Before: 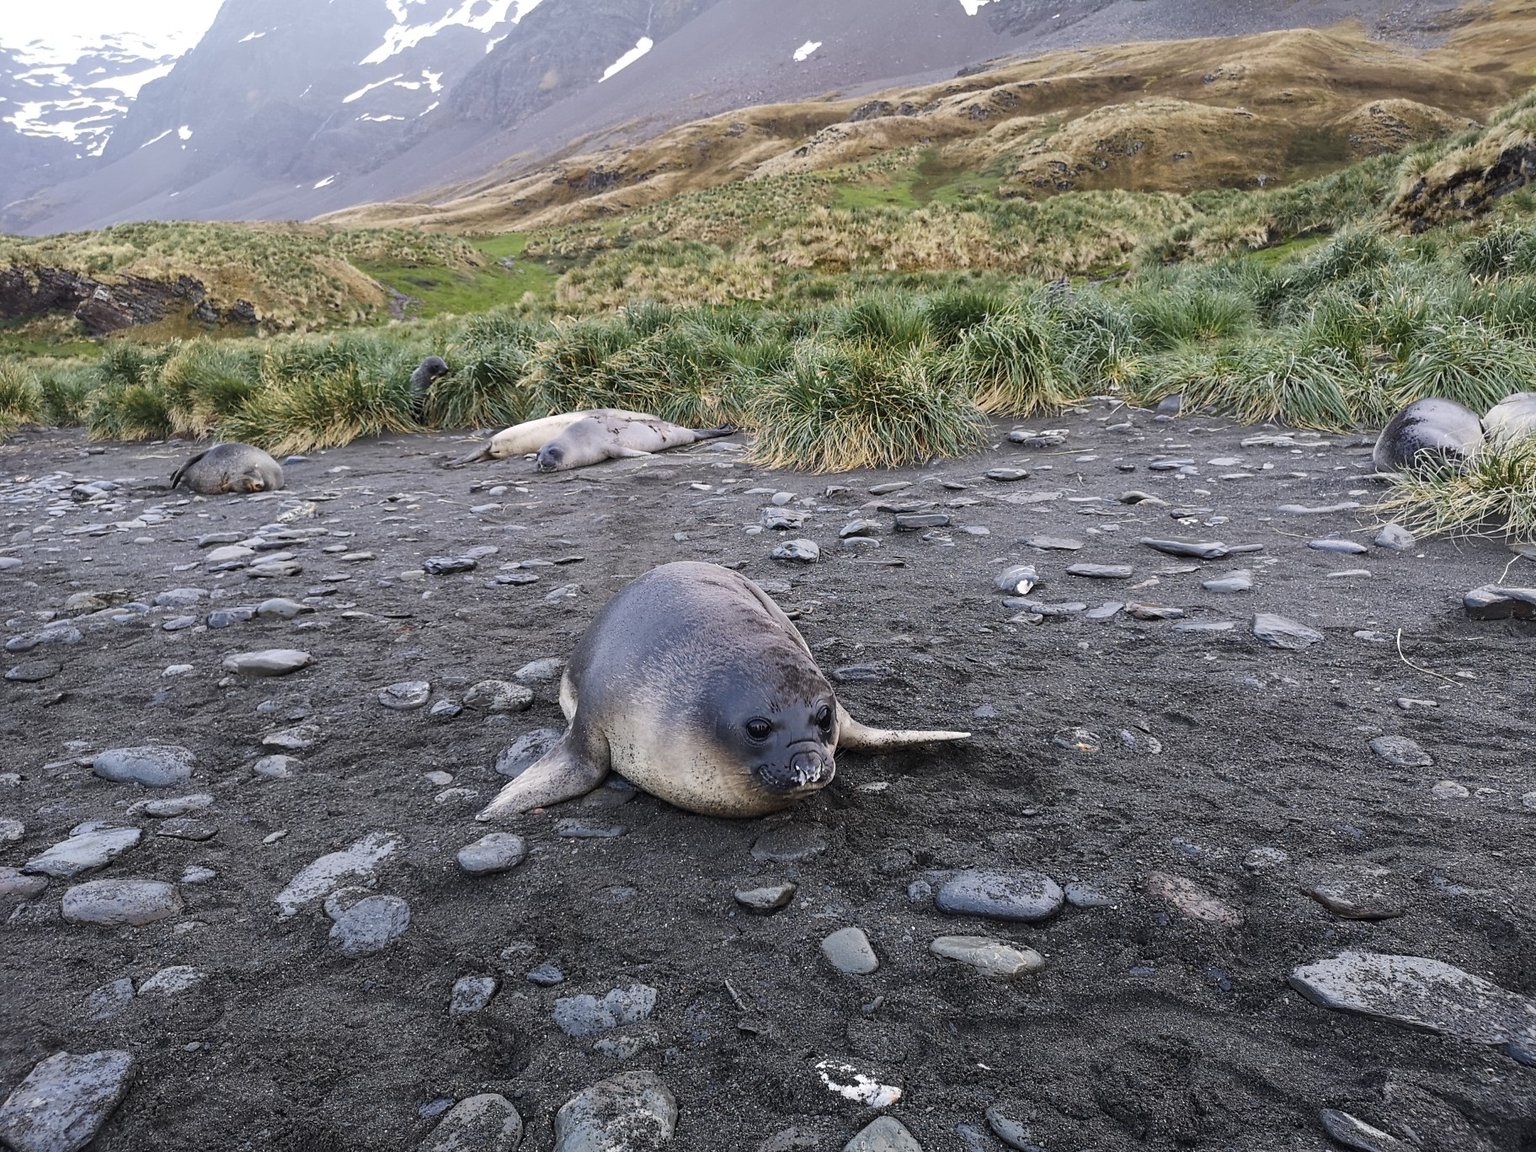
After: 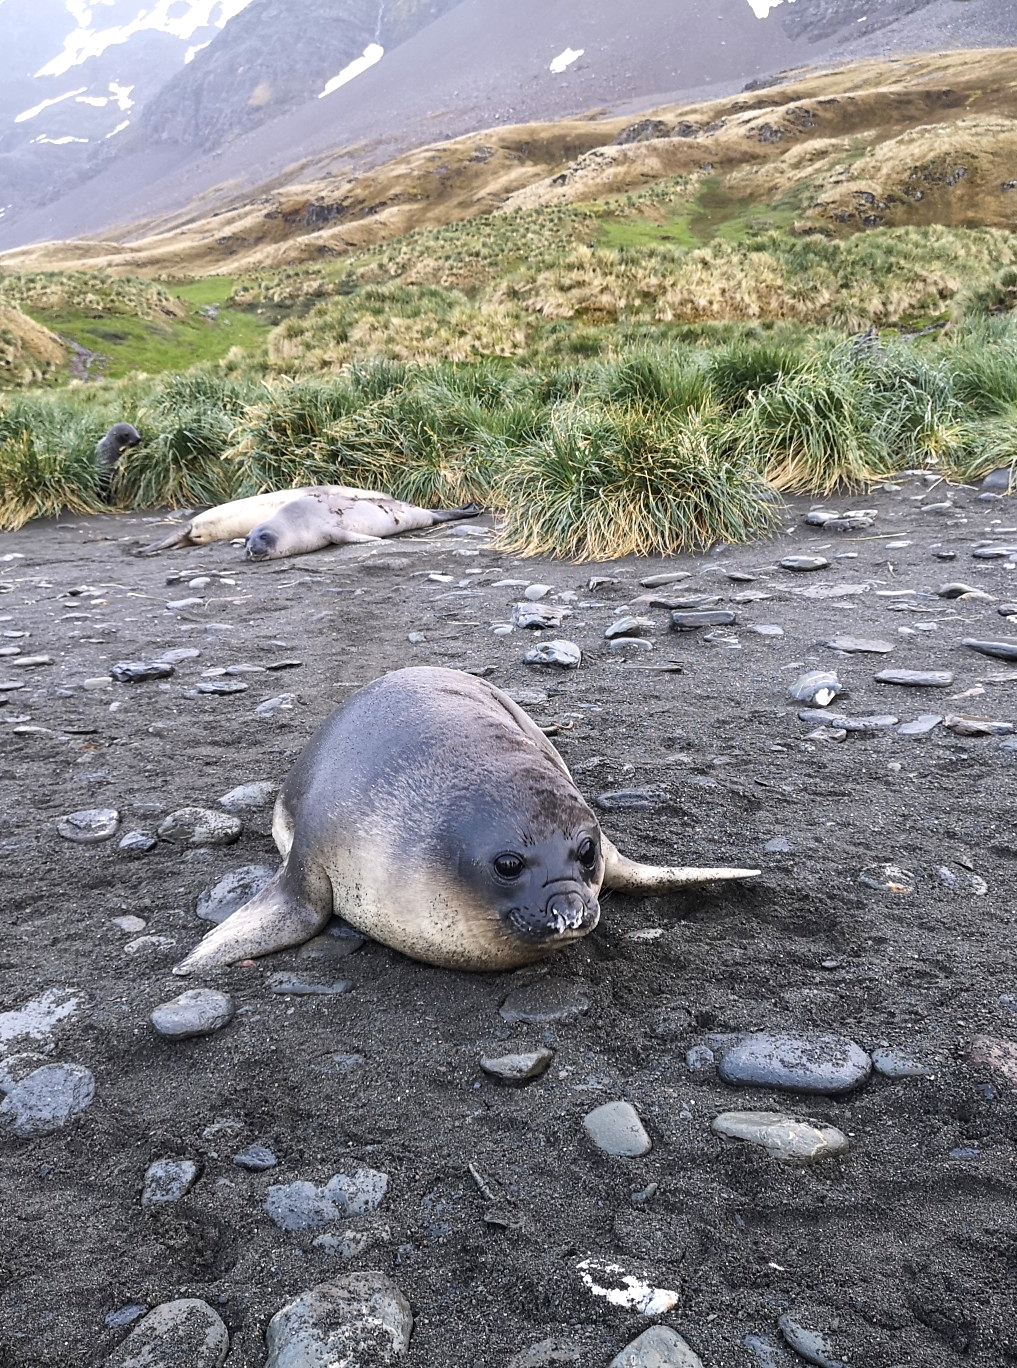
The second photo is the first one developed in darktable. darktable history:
crop: left 21.523%, right 22.674%
exposure: black level correction 0.001, exposure 0.498 EV, compensate exposure bias true, compensate highlight preservation false
tone equalizer: -7 EV 0.126 EV
